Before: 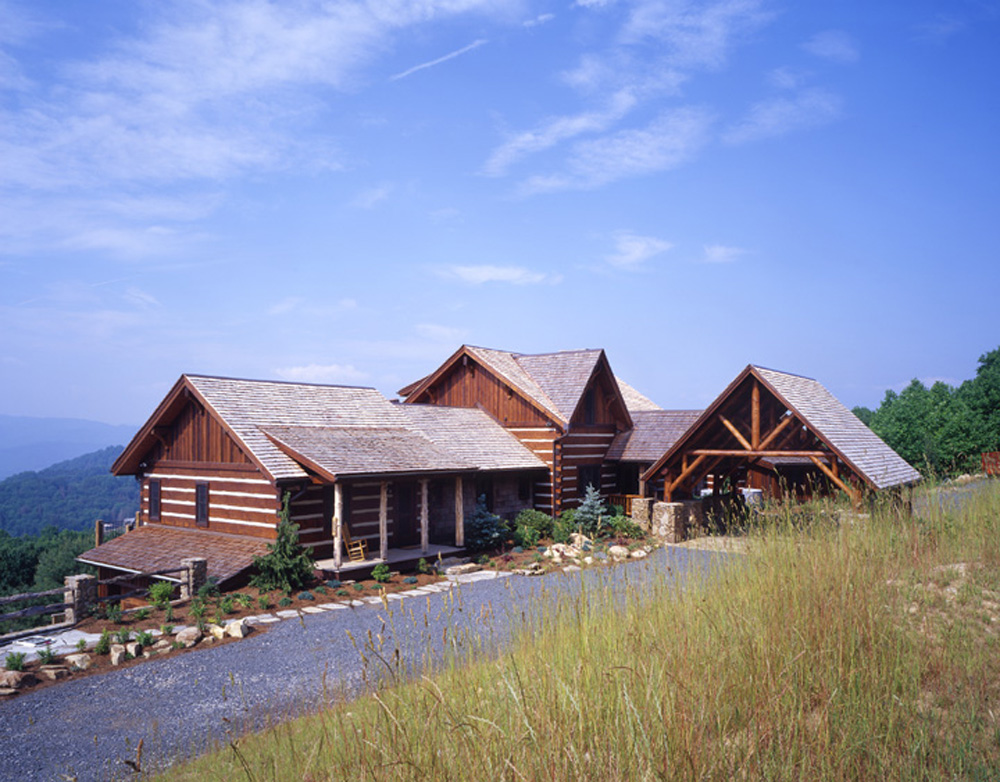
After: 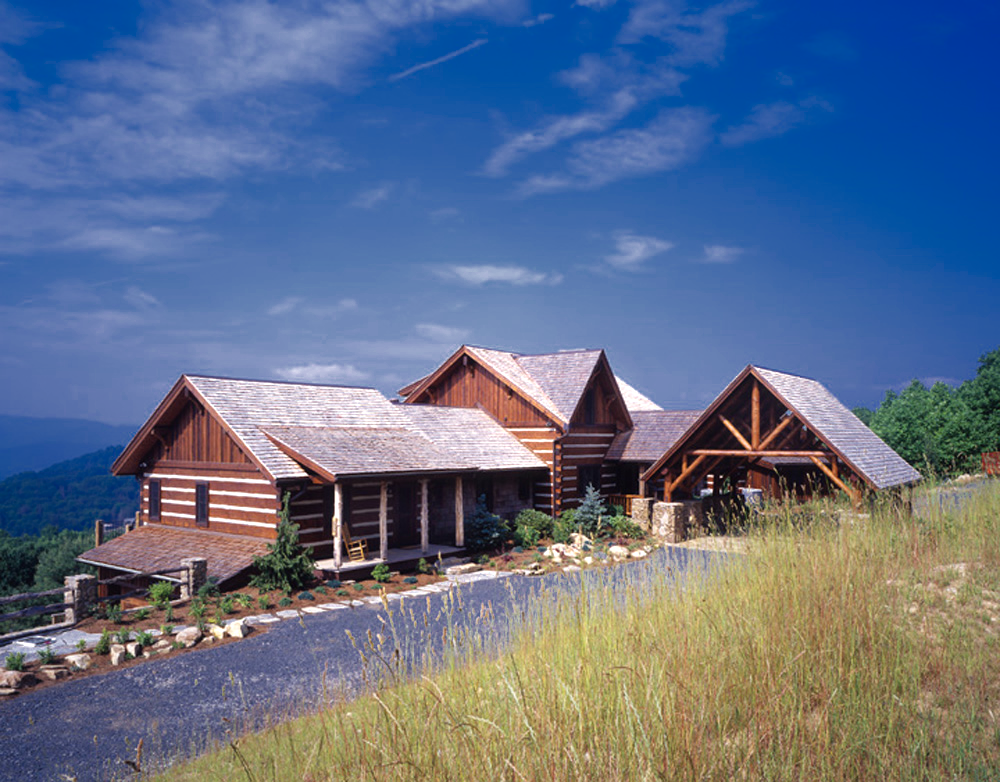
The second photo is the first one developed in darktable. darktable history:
color zones: curves: ch0 [(0, 0.497) (0.143, 0.5) (0.286, 0.5) (0.429, 0.483) (0.571, 0.116) (0.714, -0.006) (0.857, 0.28) (1, 0.497)]
tone equalizer: -8 EV -0.402 EV, -7 EV -0.37 EV, -6 EV -0.366 EV, -5 EV -0.208 EV, -3 EV 0.228 EV, -2 EV 0.318 EV, -1 EV 0.369 EV, +0 EV 0.433 EV
